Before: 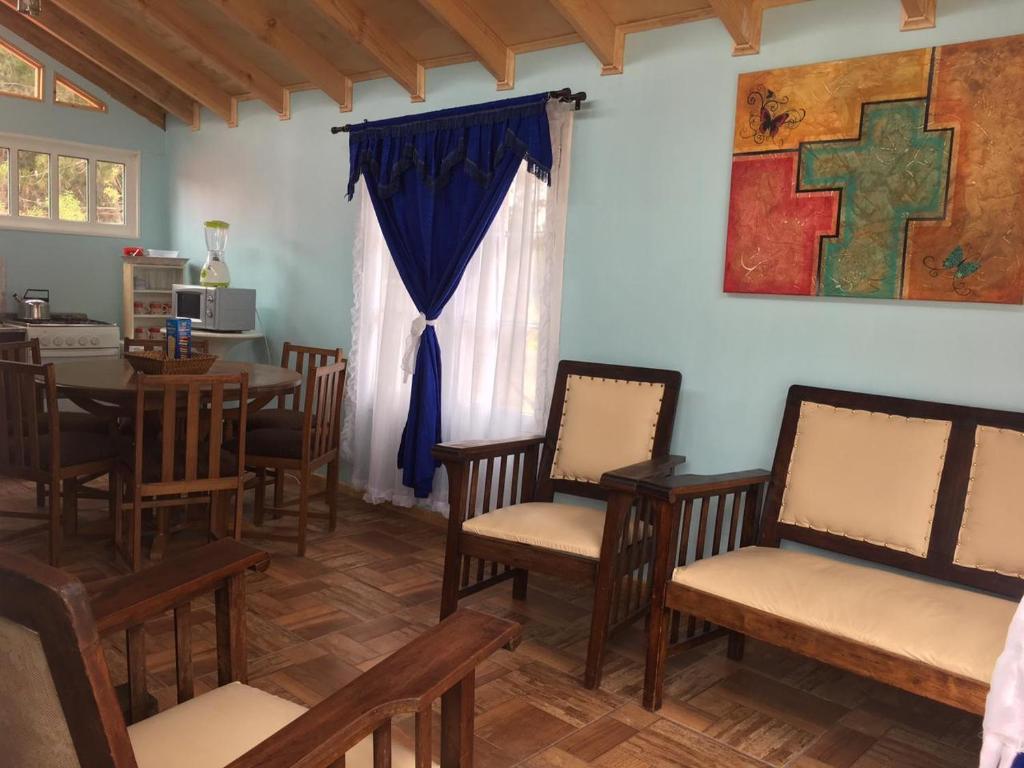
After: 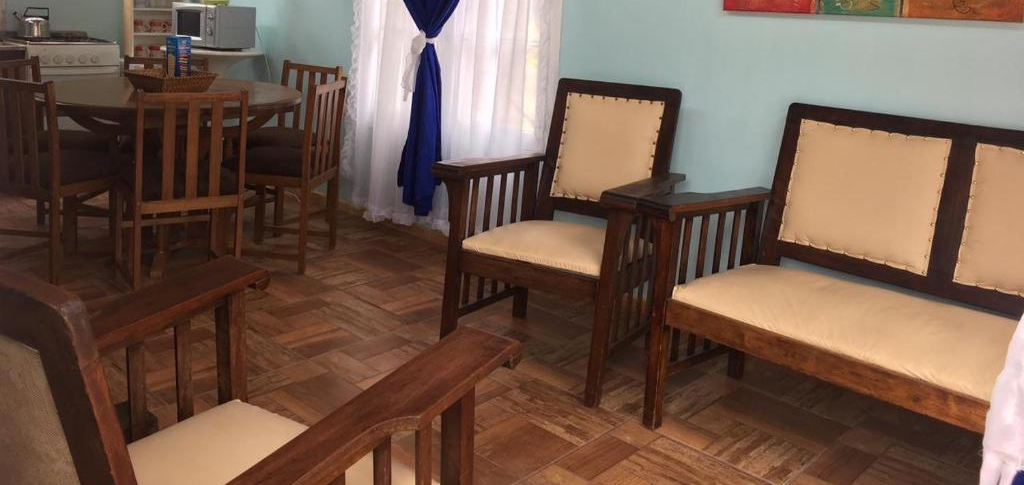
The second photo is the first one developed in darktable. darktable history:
crop and rotate: top 36.785%
